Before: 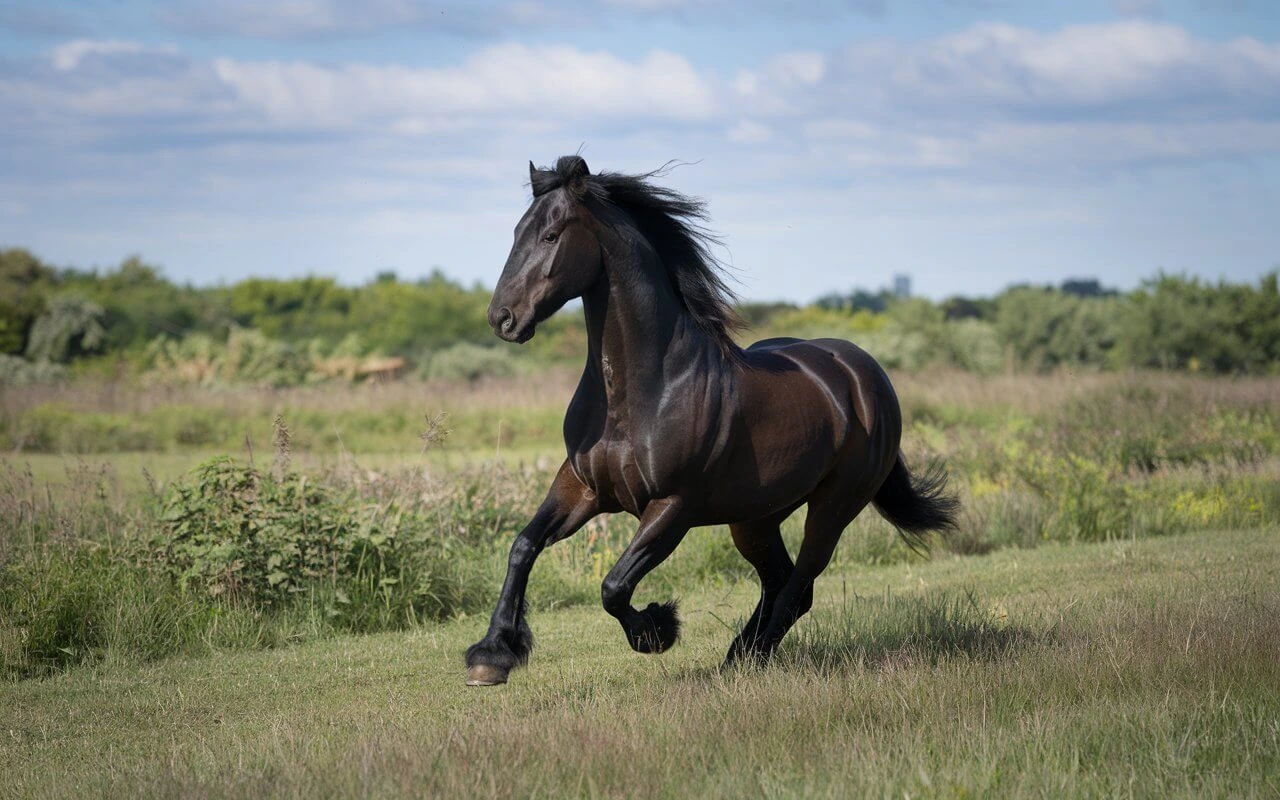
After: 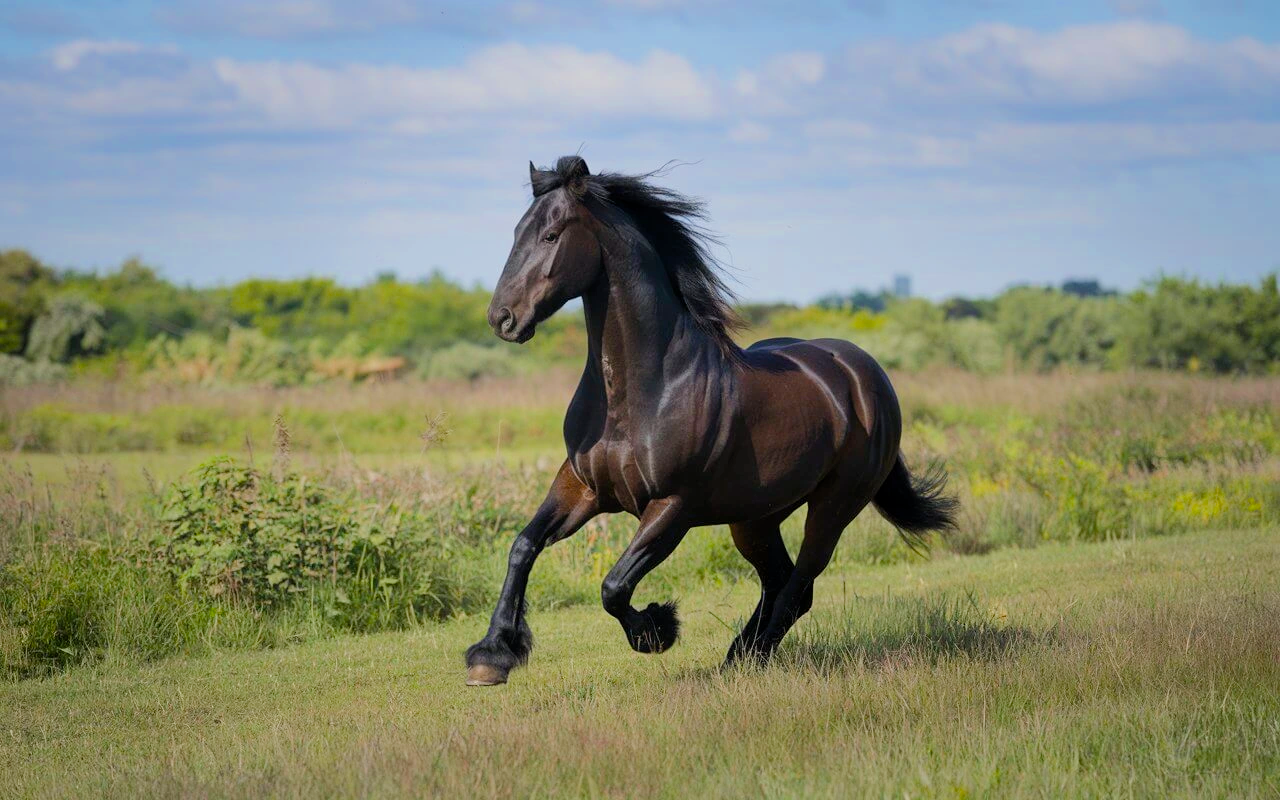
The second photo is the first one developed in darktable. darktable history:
color balance rgb: perceptual saturation grading › global saturation 25%, perceptual brilliance grading › mid-tones 10%, perceptual brilliance grading › shadows 15%, global vibrance 20%
color zones: curves: ch0 [(0.25, 0.5) (0.463, 0.627) (0.484, 0.637) (0.75, 0.5)]
filmic rgb: black relative exposure -15 EV, white relative exposure 3 EV, threshold 6 EV, target black luminance 0%, hardness 9.27, latitude 99%, contrast 0.912, shadows ↔ highlights balance 0.505%, add noise in highlights 0, color science v3 (2019), use custom middle-gray values true, iterations of high-quality reconstruction 0, contrast in highlights soft, enable highlight reconstruction true
